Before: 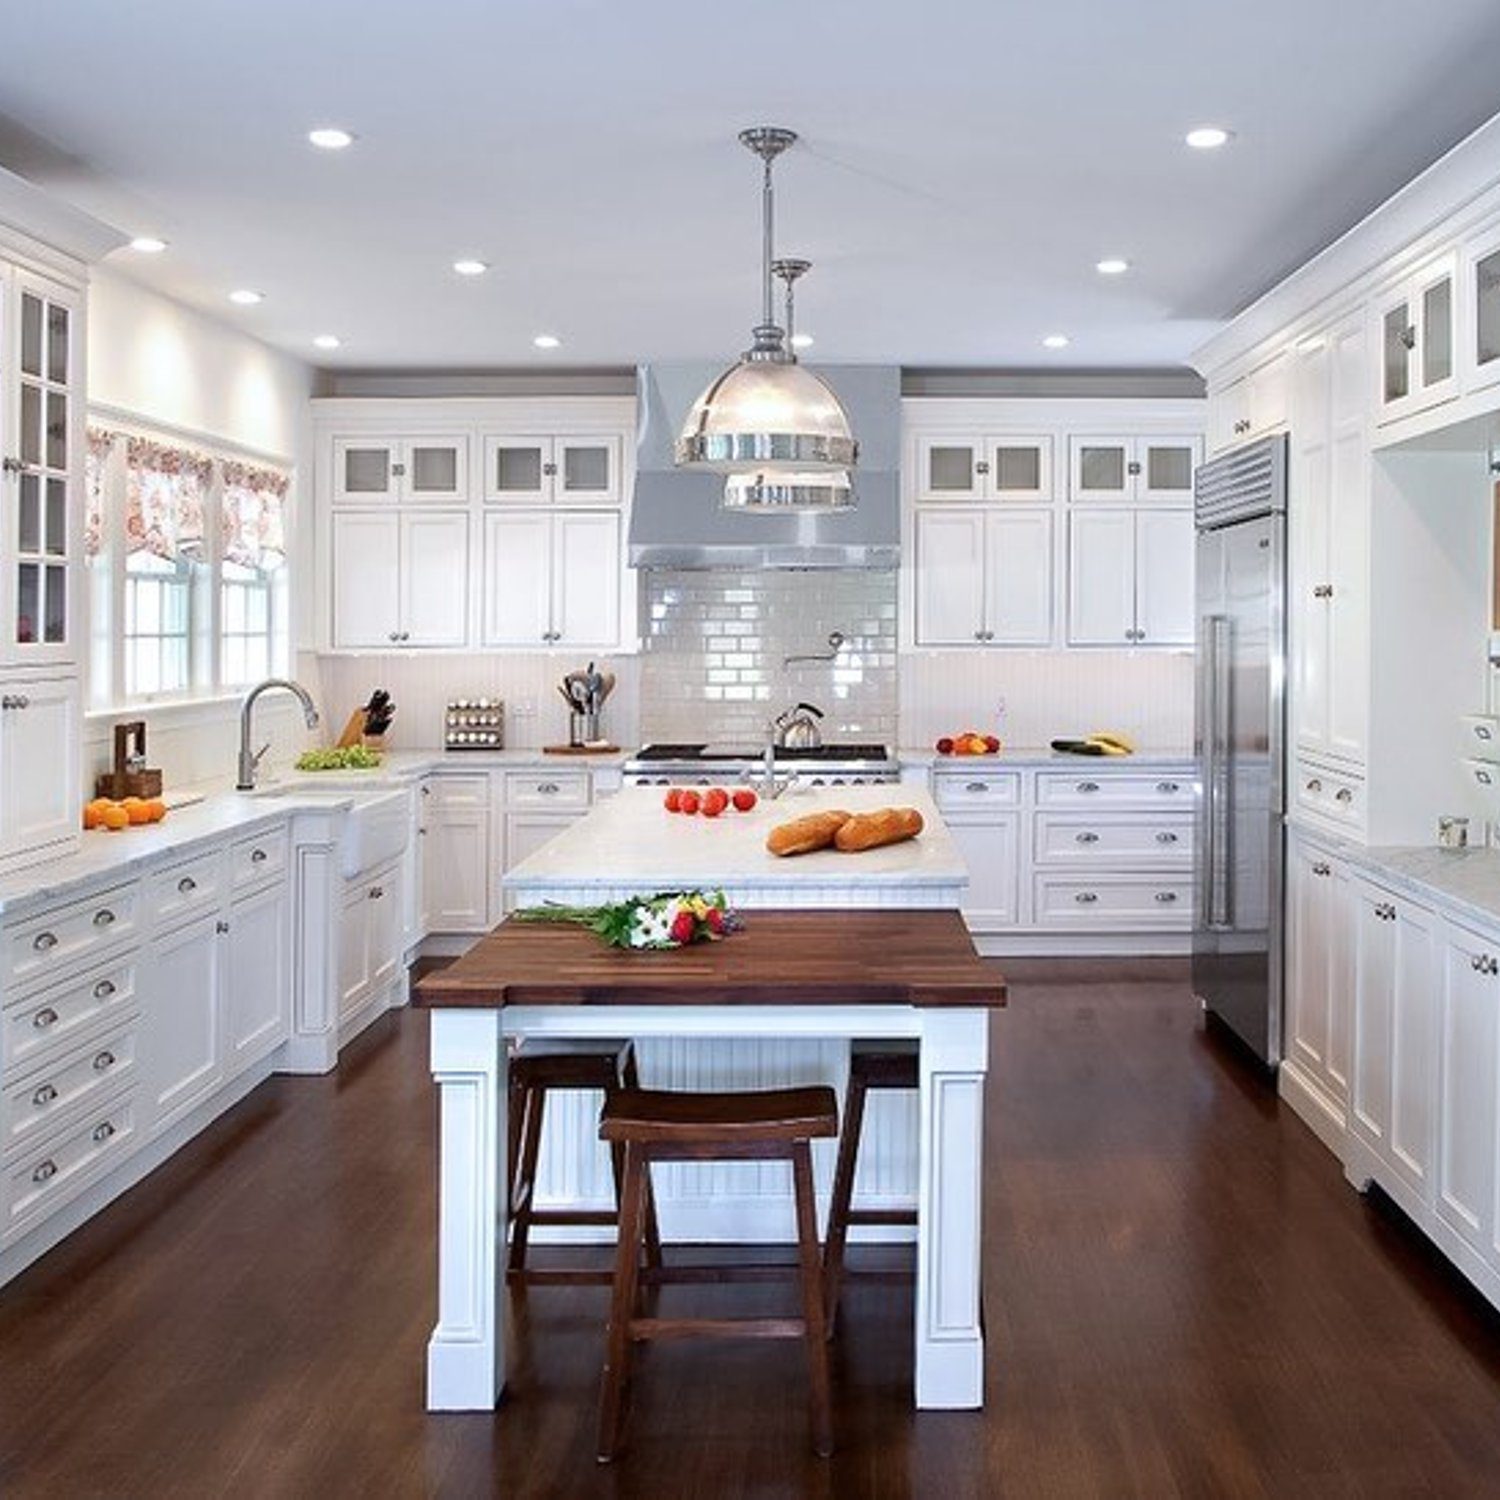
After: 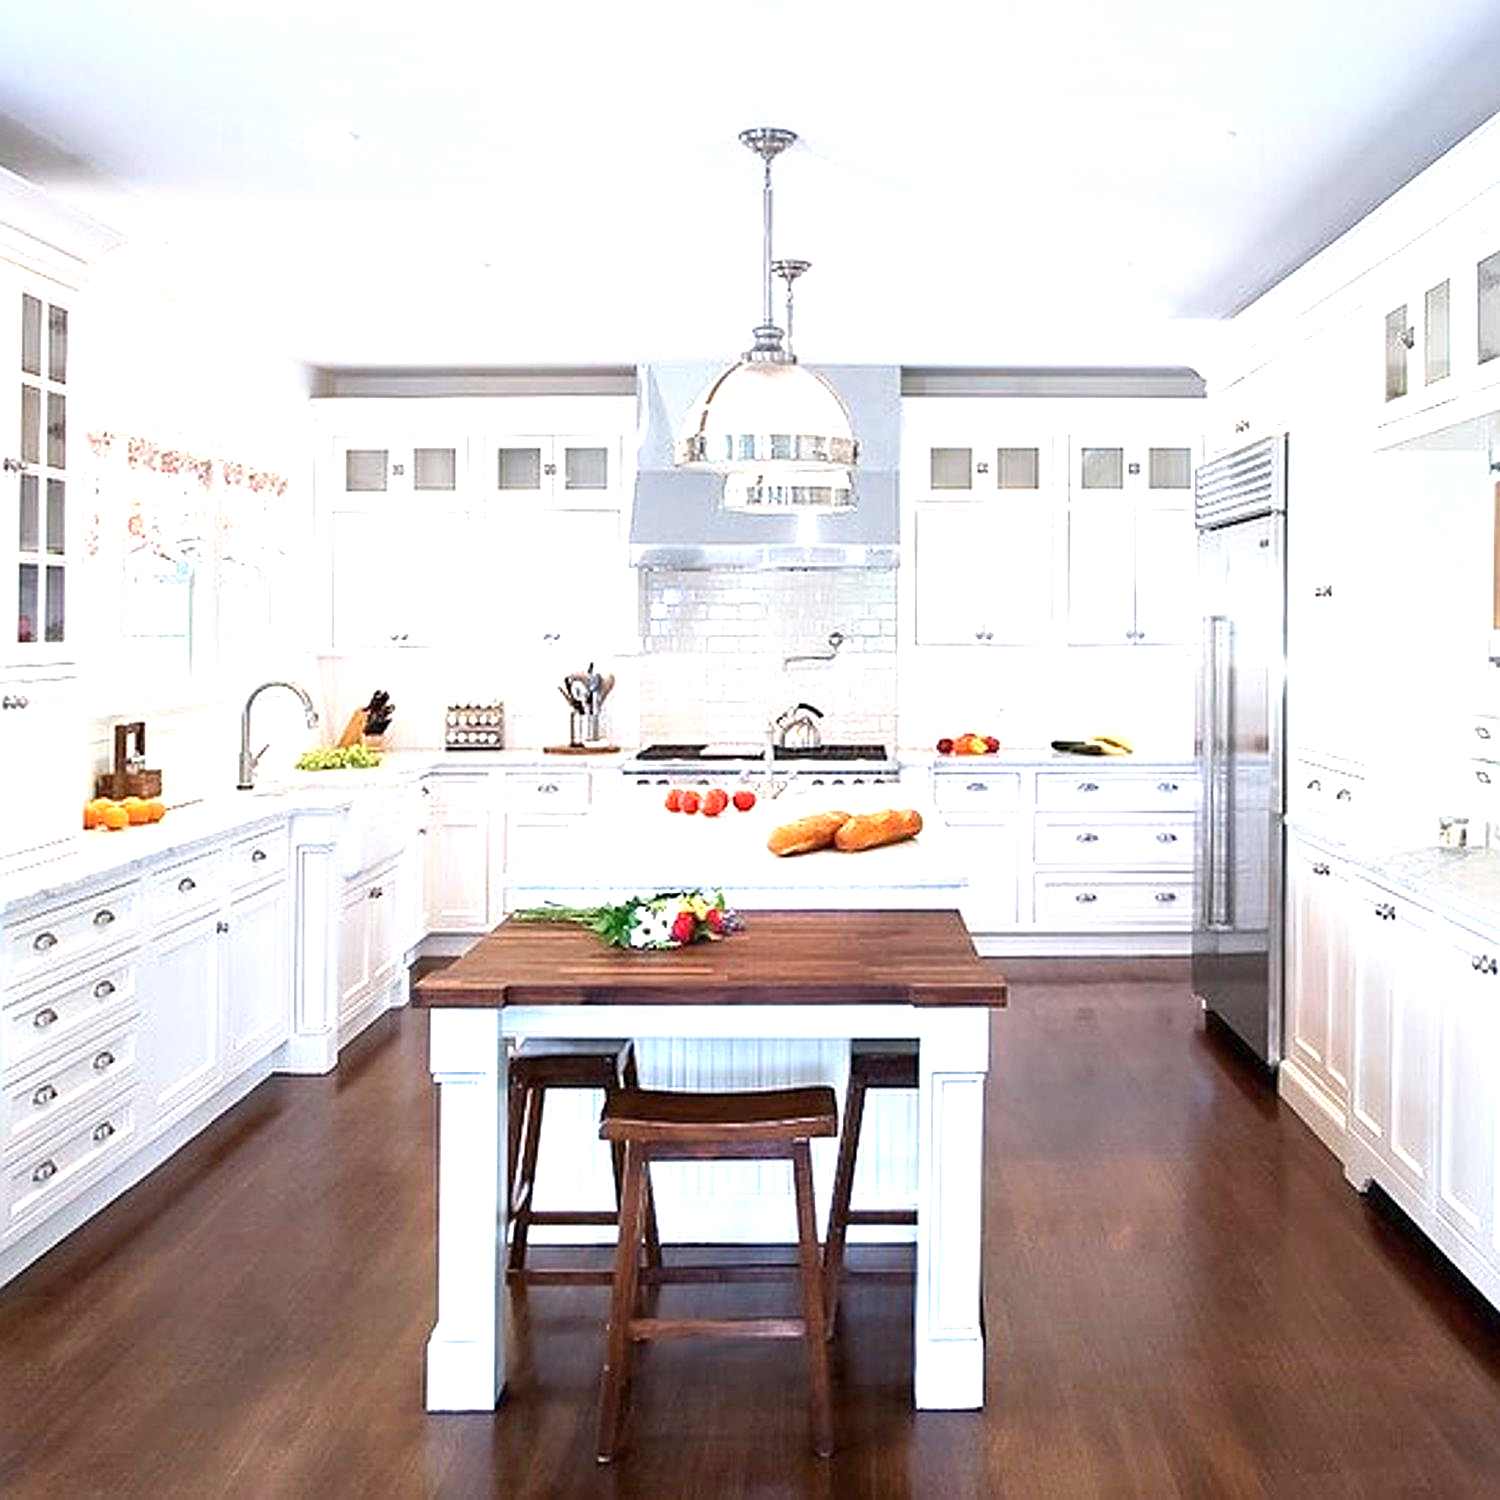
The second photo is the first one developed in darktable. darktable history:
exposure: black level correction 0, exposure 1.106 EV, compensate exposure bias true, compensate highlight preservation false
sharpen: on, module defaults
